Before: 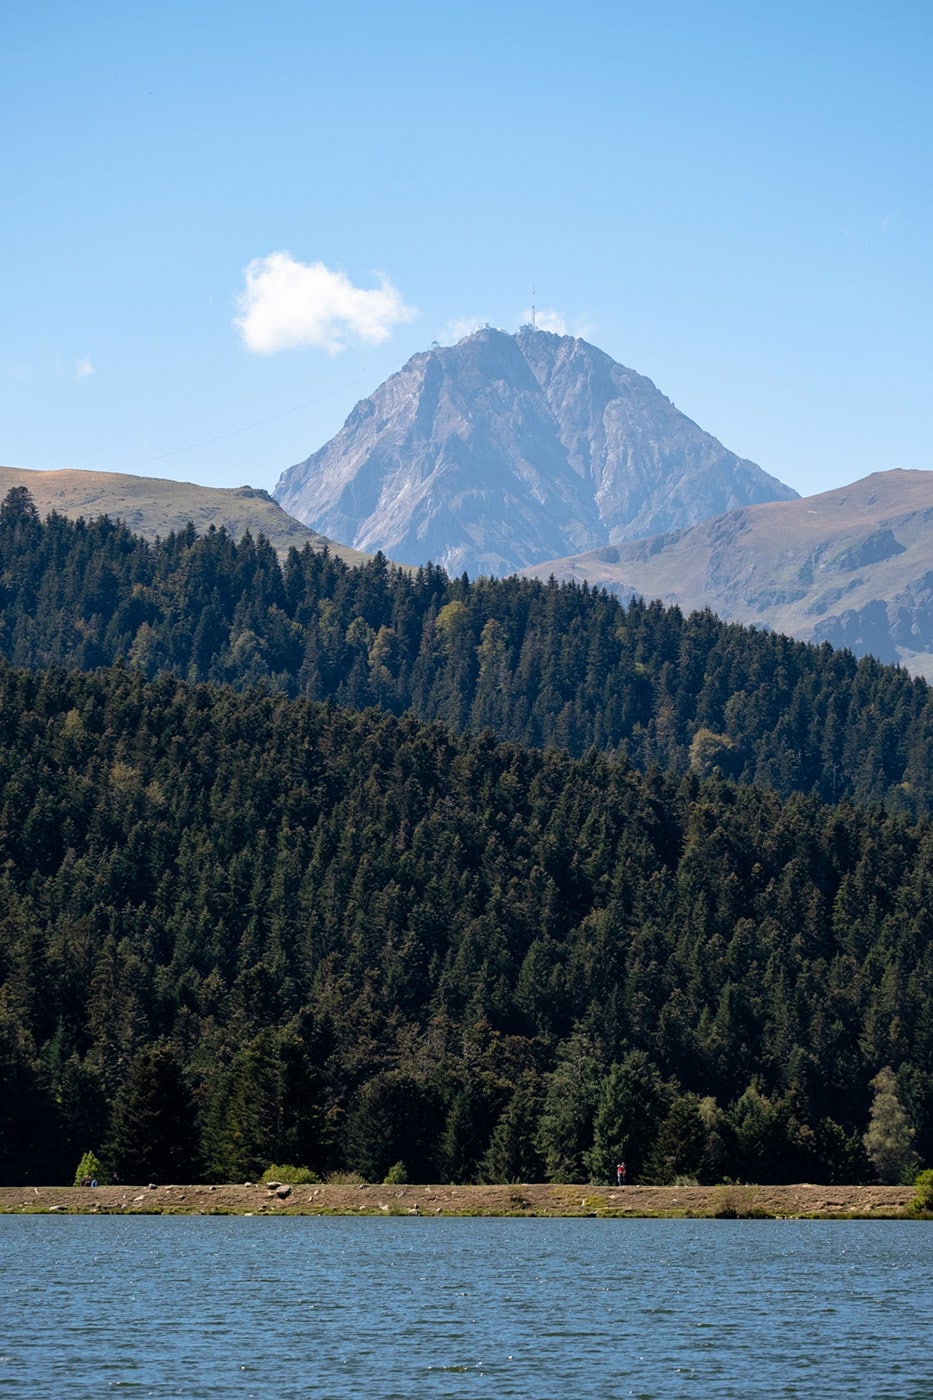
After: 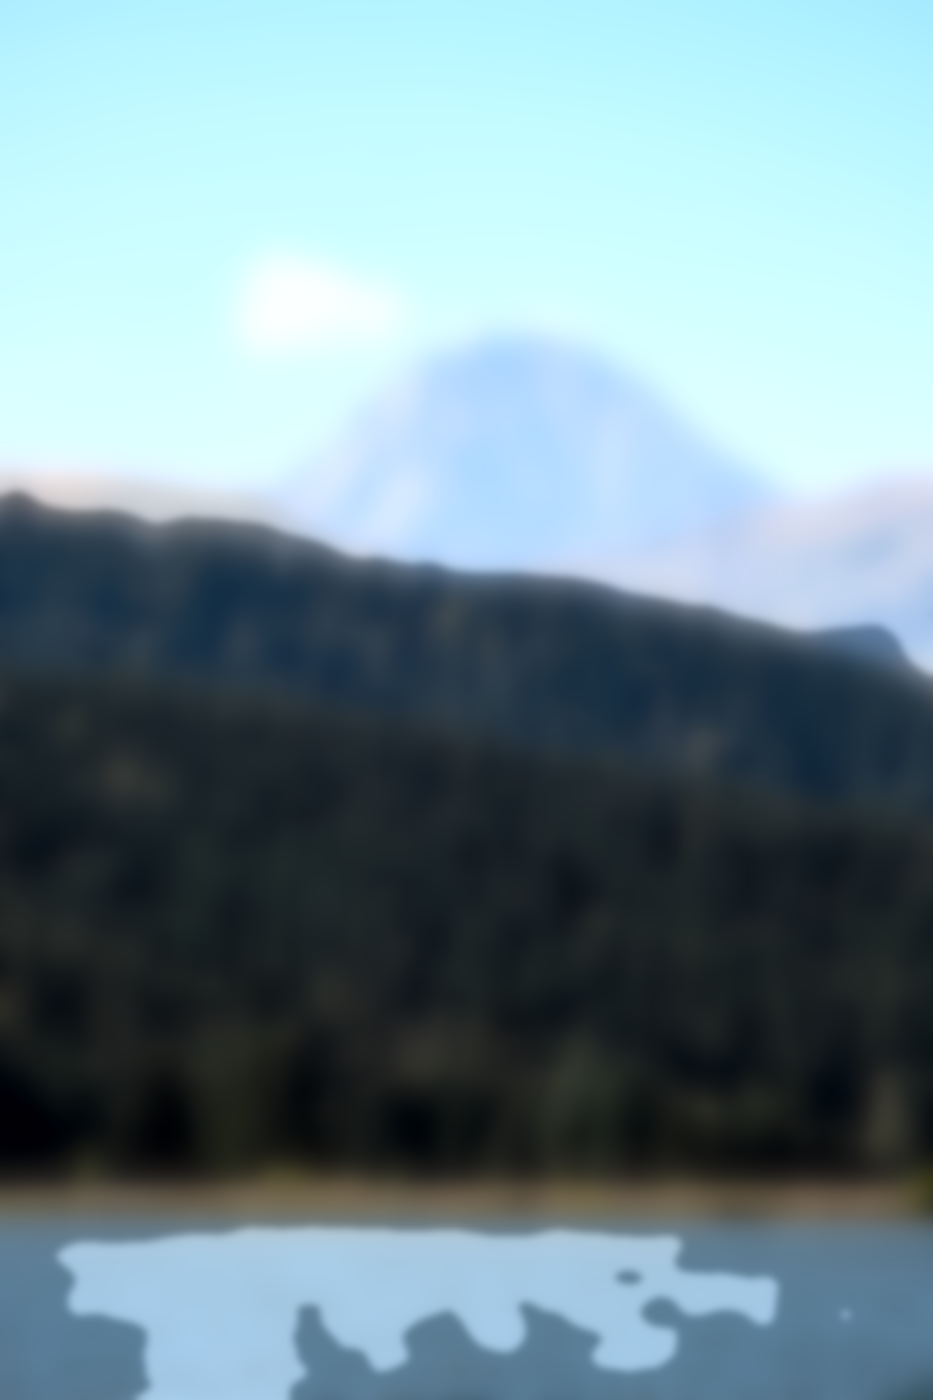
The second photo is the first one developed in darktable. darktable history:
bloom: size 0%, threshold 54.82%, strength 8.31%
lowpass: radius 16, unbound 0
local contrast: on, module defaults
sharpen: on, module defaults
color zones: curves: ch0 [(0, 0.5) (0.143, 0.5) (0.286, 0.5) (0.429, 0.5) (0.571, 0.5) (0.714, 0.476) (0.857, 0.5) (1, 0.5)]; ch2 [(0, 0.5) (0.143, 0.5) (0.286, 0.5) (0.429, 0.5) (0.571, 0.5) (0.714, 0.487) (0.857, 0.5) (1, 0.5)]
